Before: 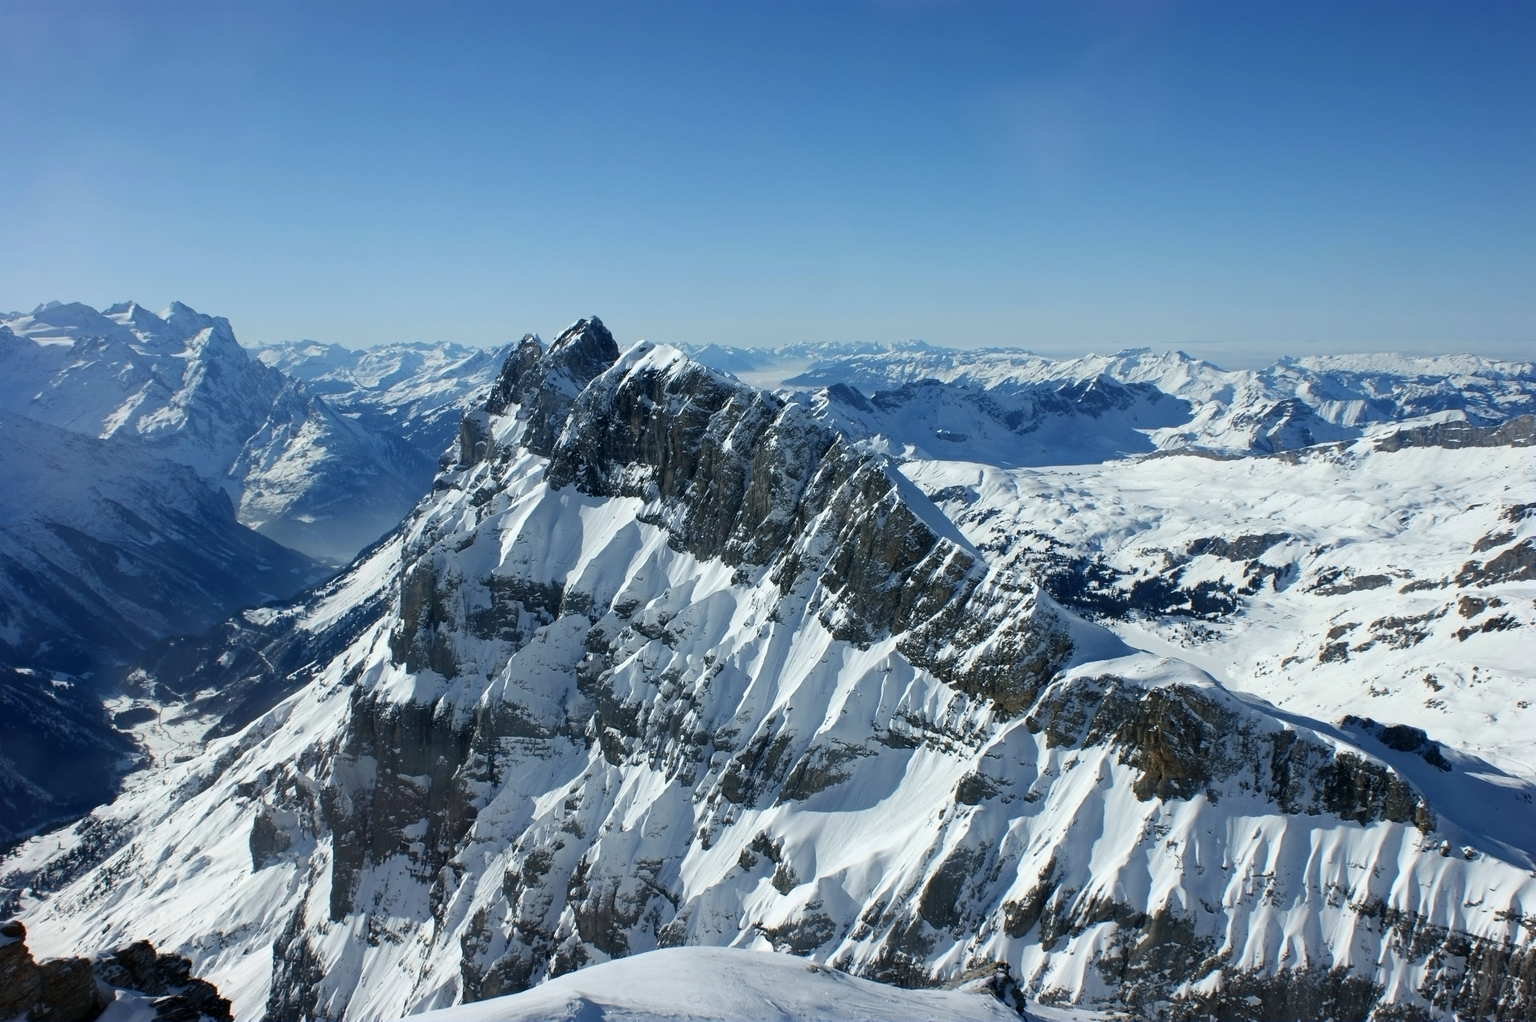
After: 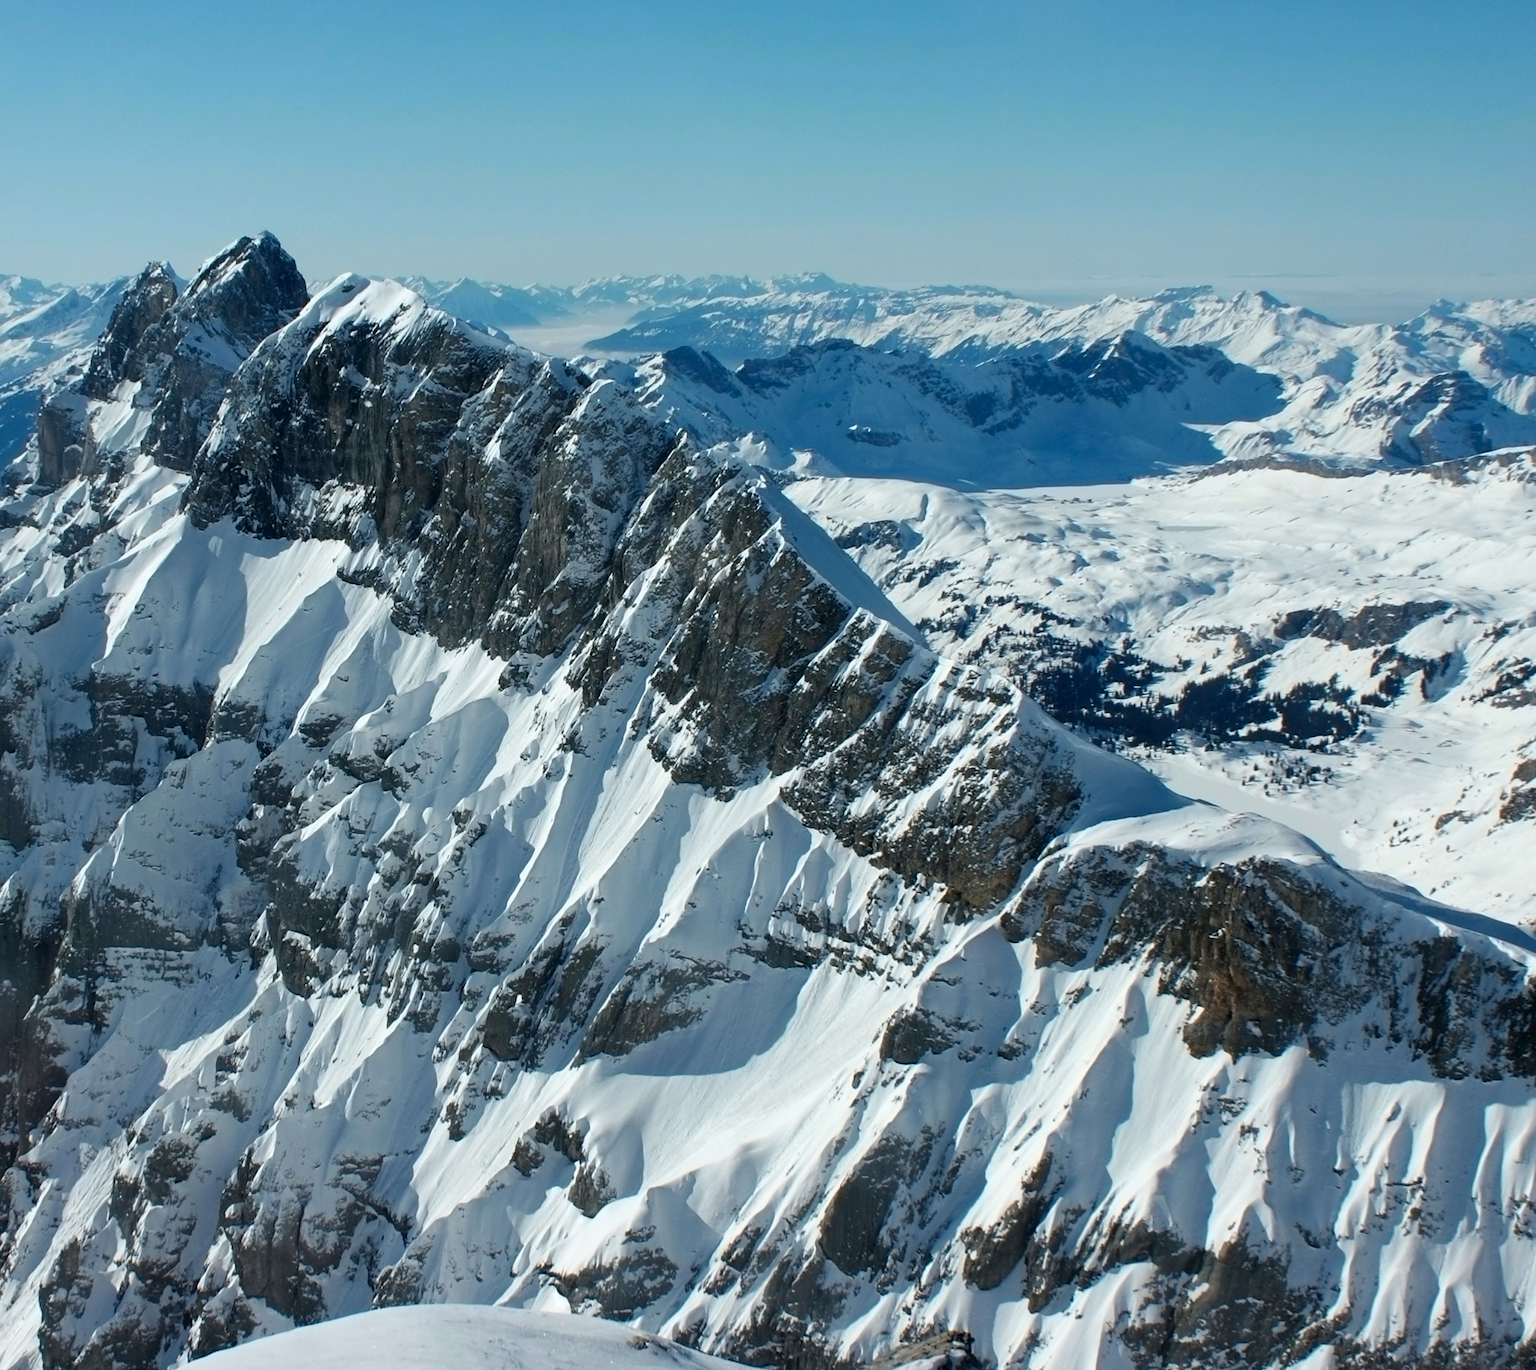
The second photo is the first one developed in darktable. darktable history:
crop and rotate: left 28.535%, top 17.61%, right 12.667%, bottom 3.599%
color zones: curves: ch2 [(0, 0.488) (0.143, 0.417) (0.286, 0.212) (0.429, 0.179) (0.571, 0.154) (0.714, 0.415) (0.857, 0.495) (1, 0.488)]
